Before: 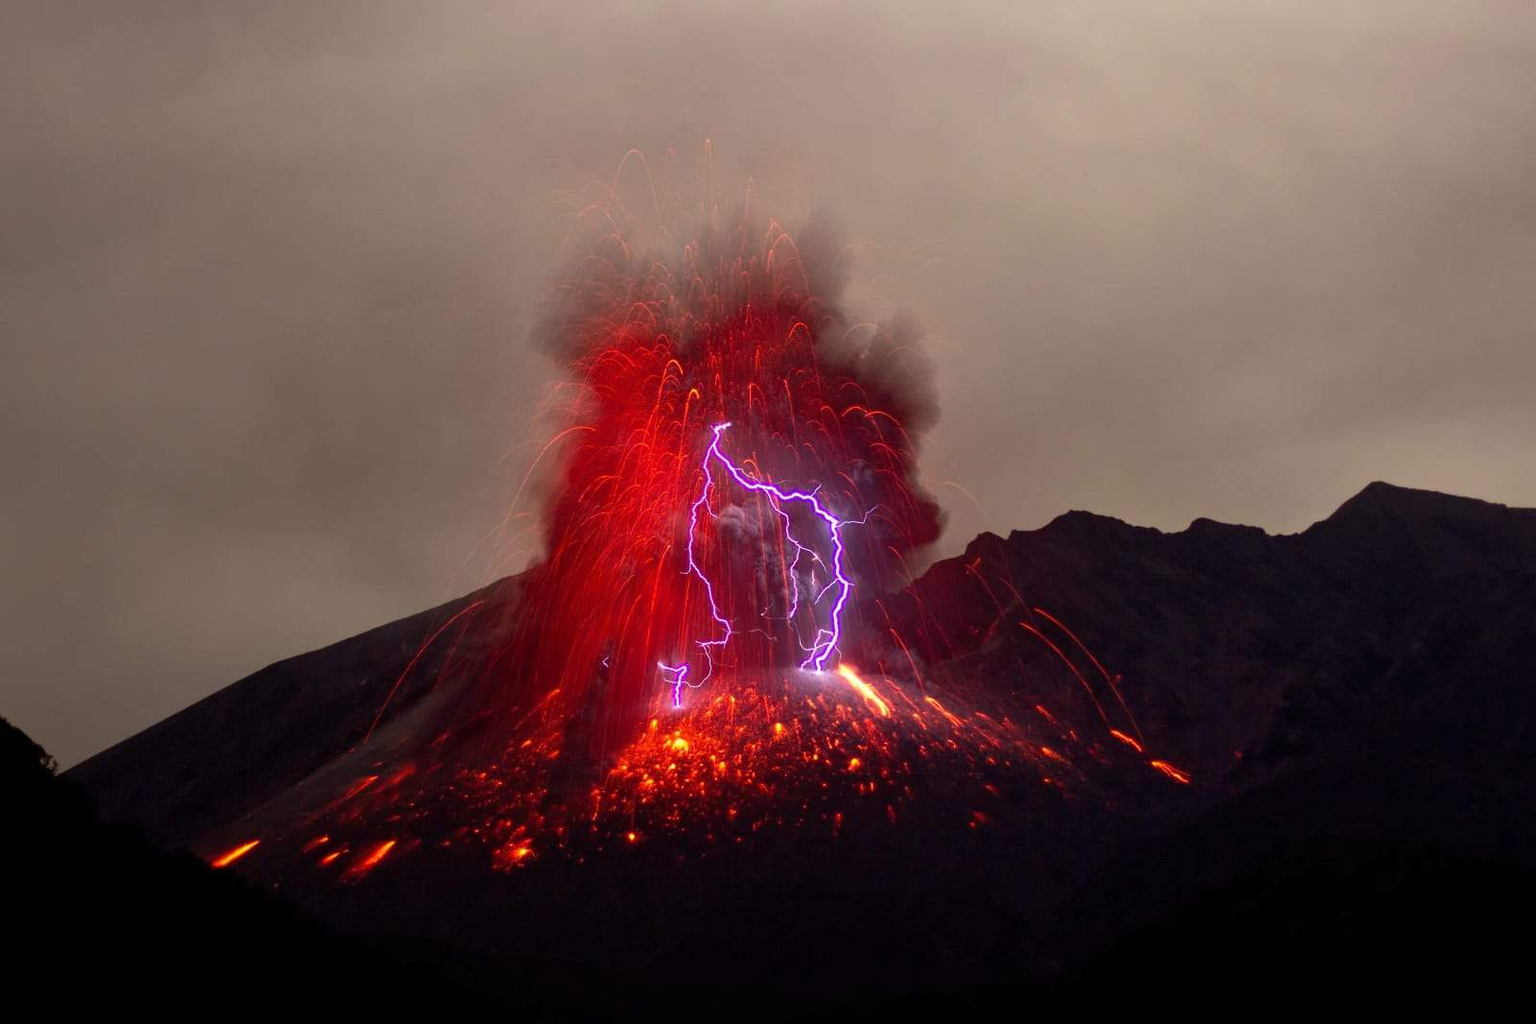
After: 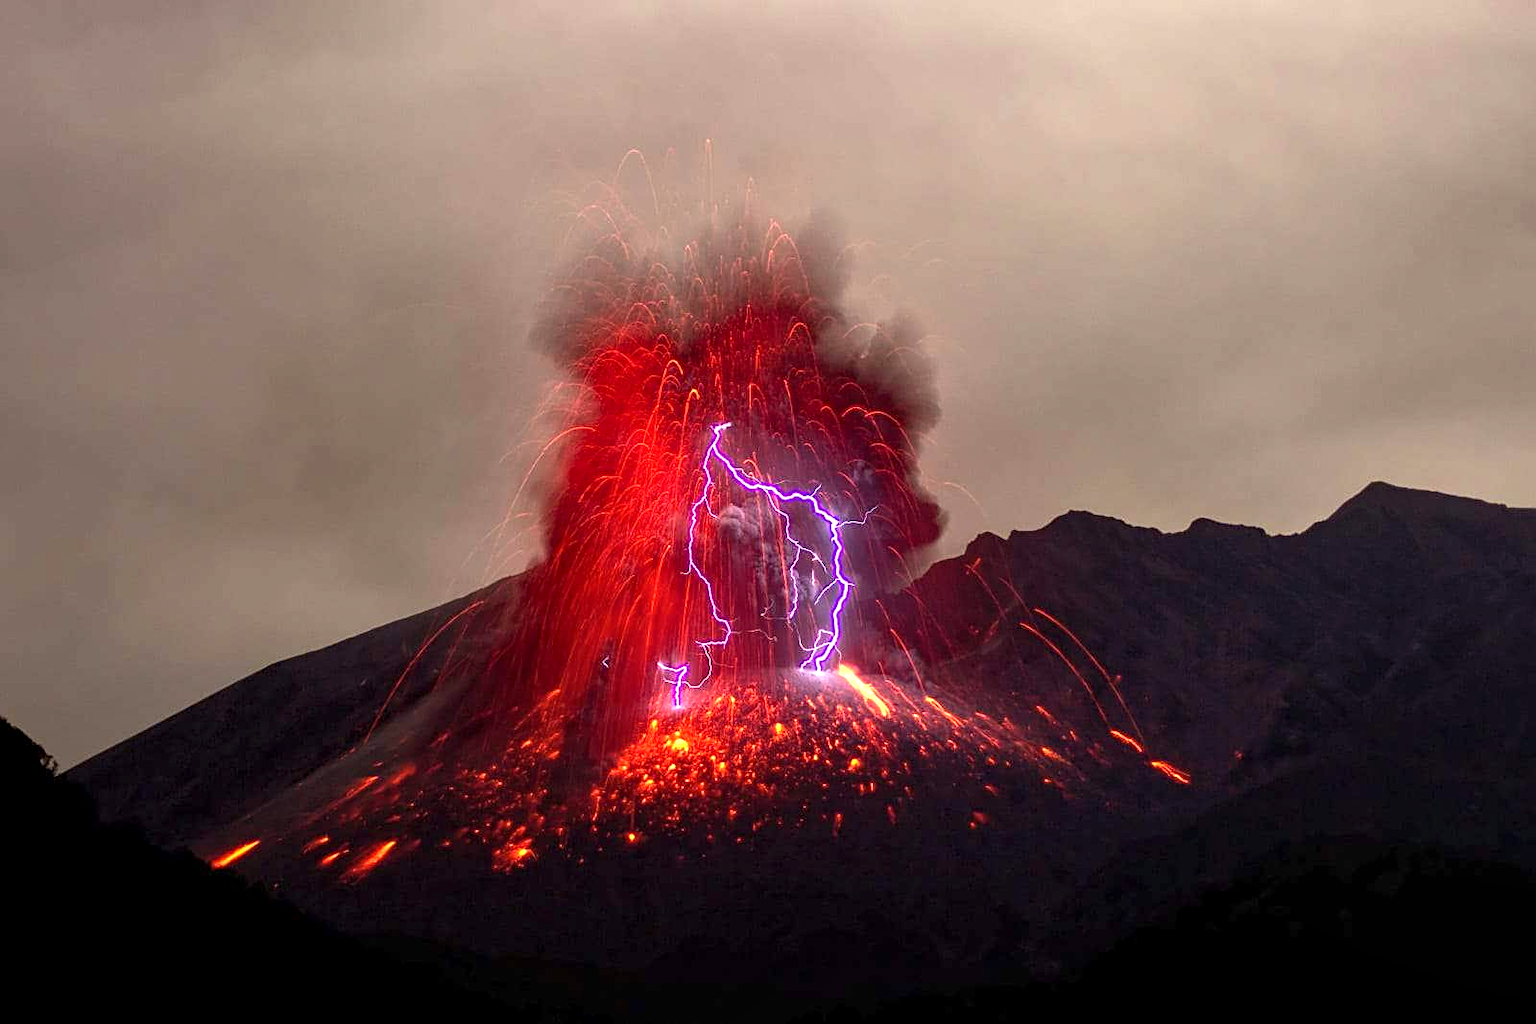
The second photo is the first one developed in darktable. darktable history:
exposure: exposure 0.574 EV, compensate highlight preservation false
sharpen: on, module defaults
fill light: on, module defaults
local contrast: on, module defaults
